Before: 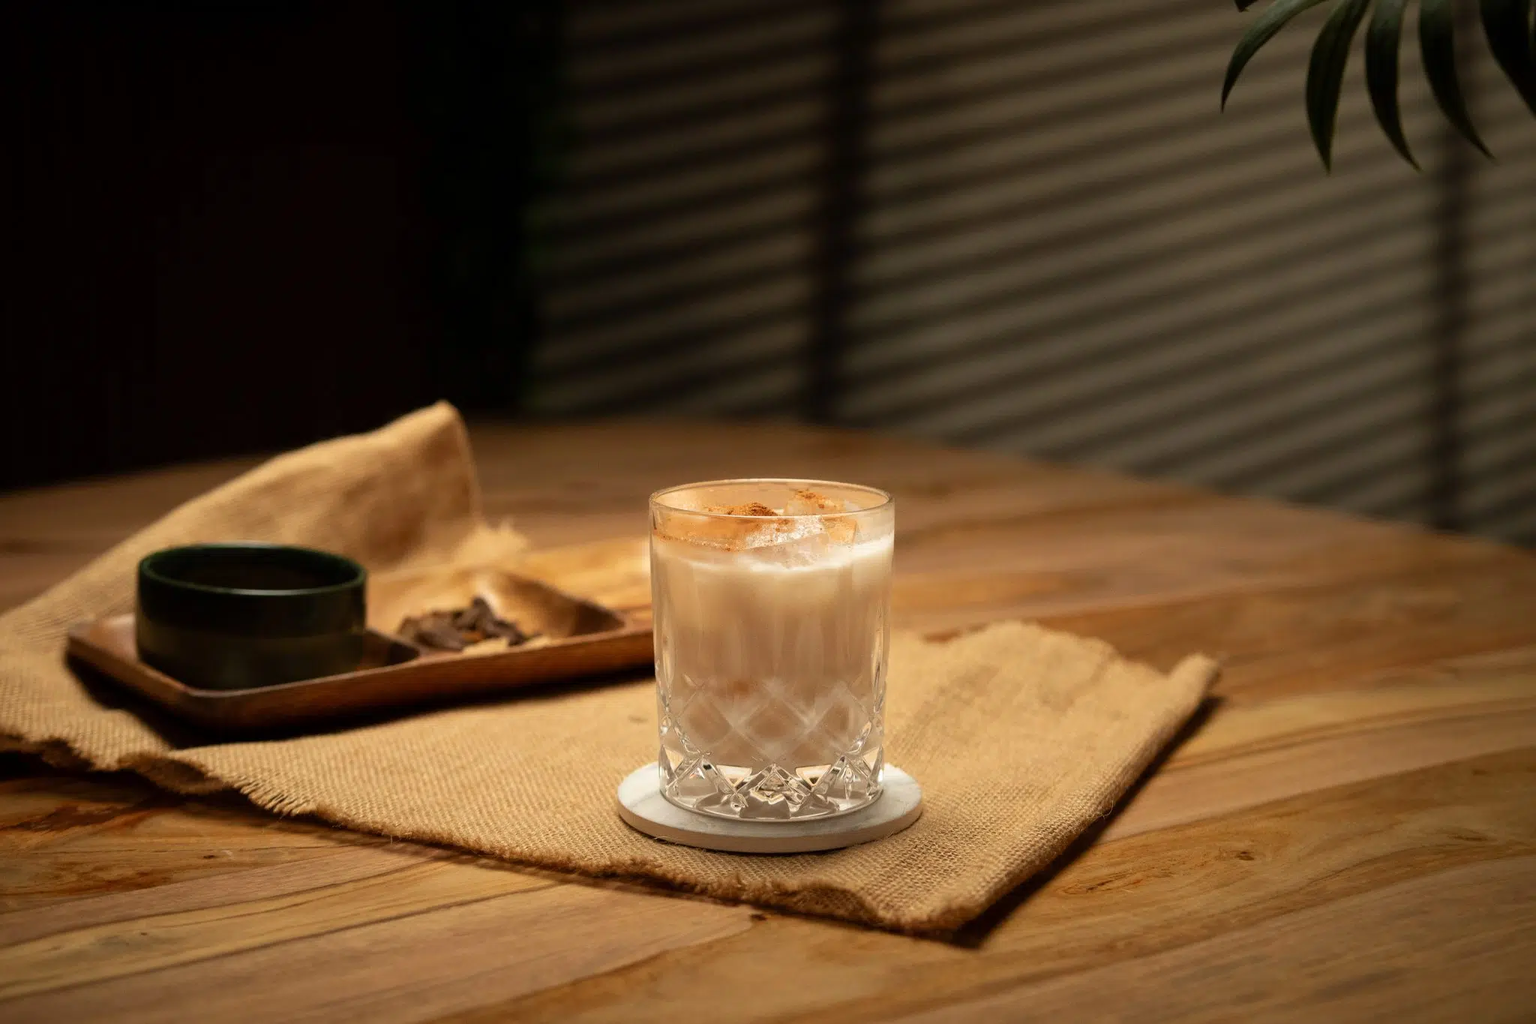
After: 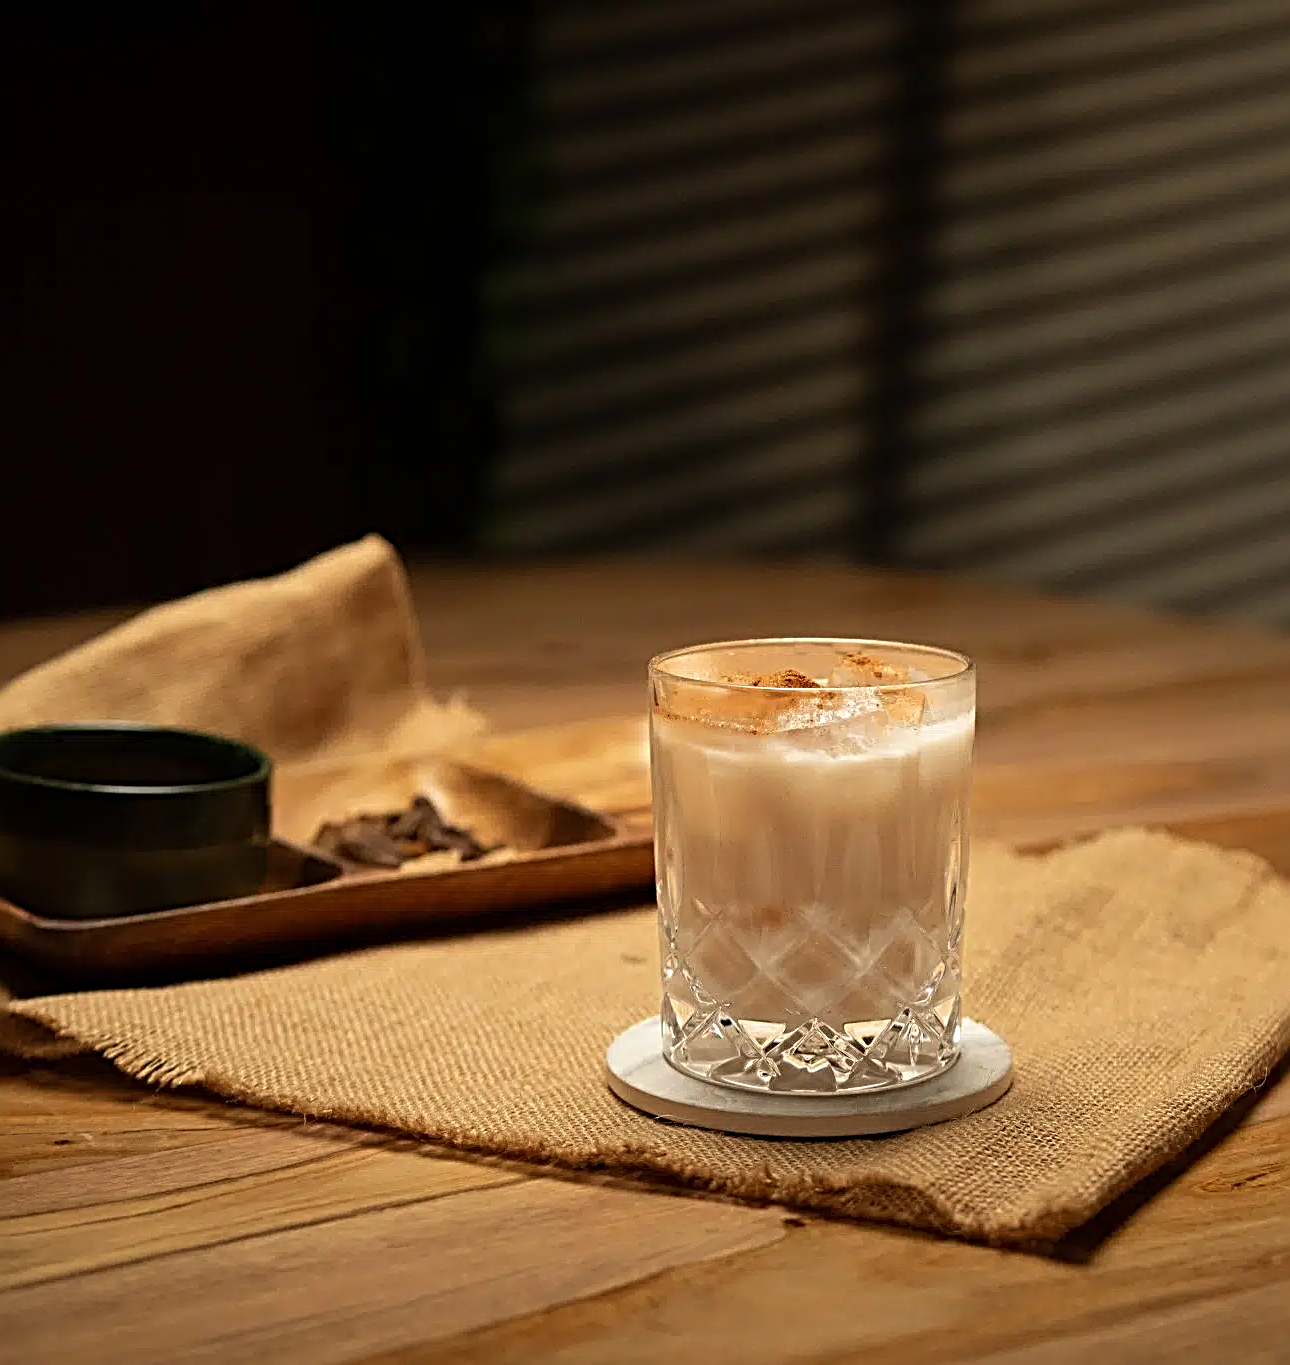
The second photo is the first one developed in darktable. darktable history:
sharpen: radius 3.697, amount 0.942
crop: left 10.61%, right 26.394%
